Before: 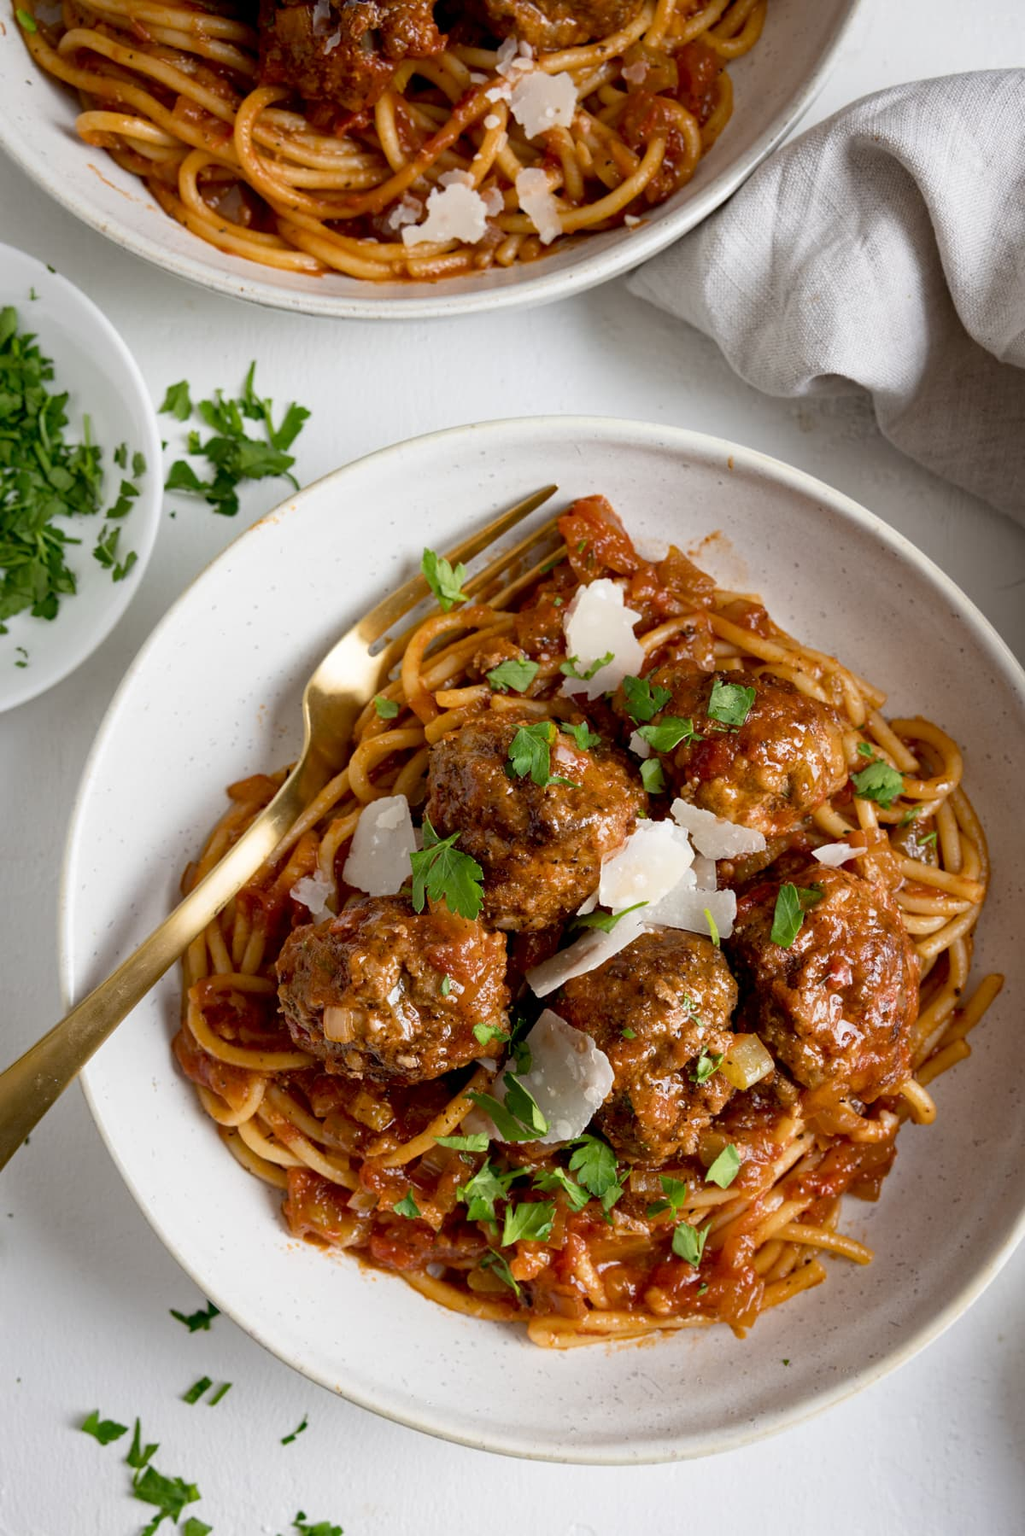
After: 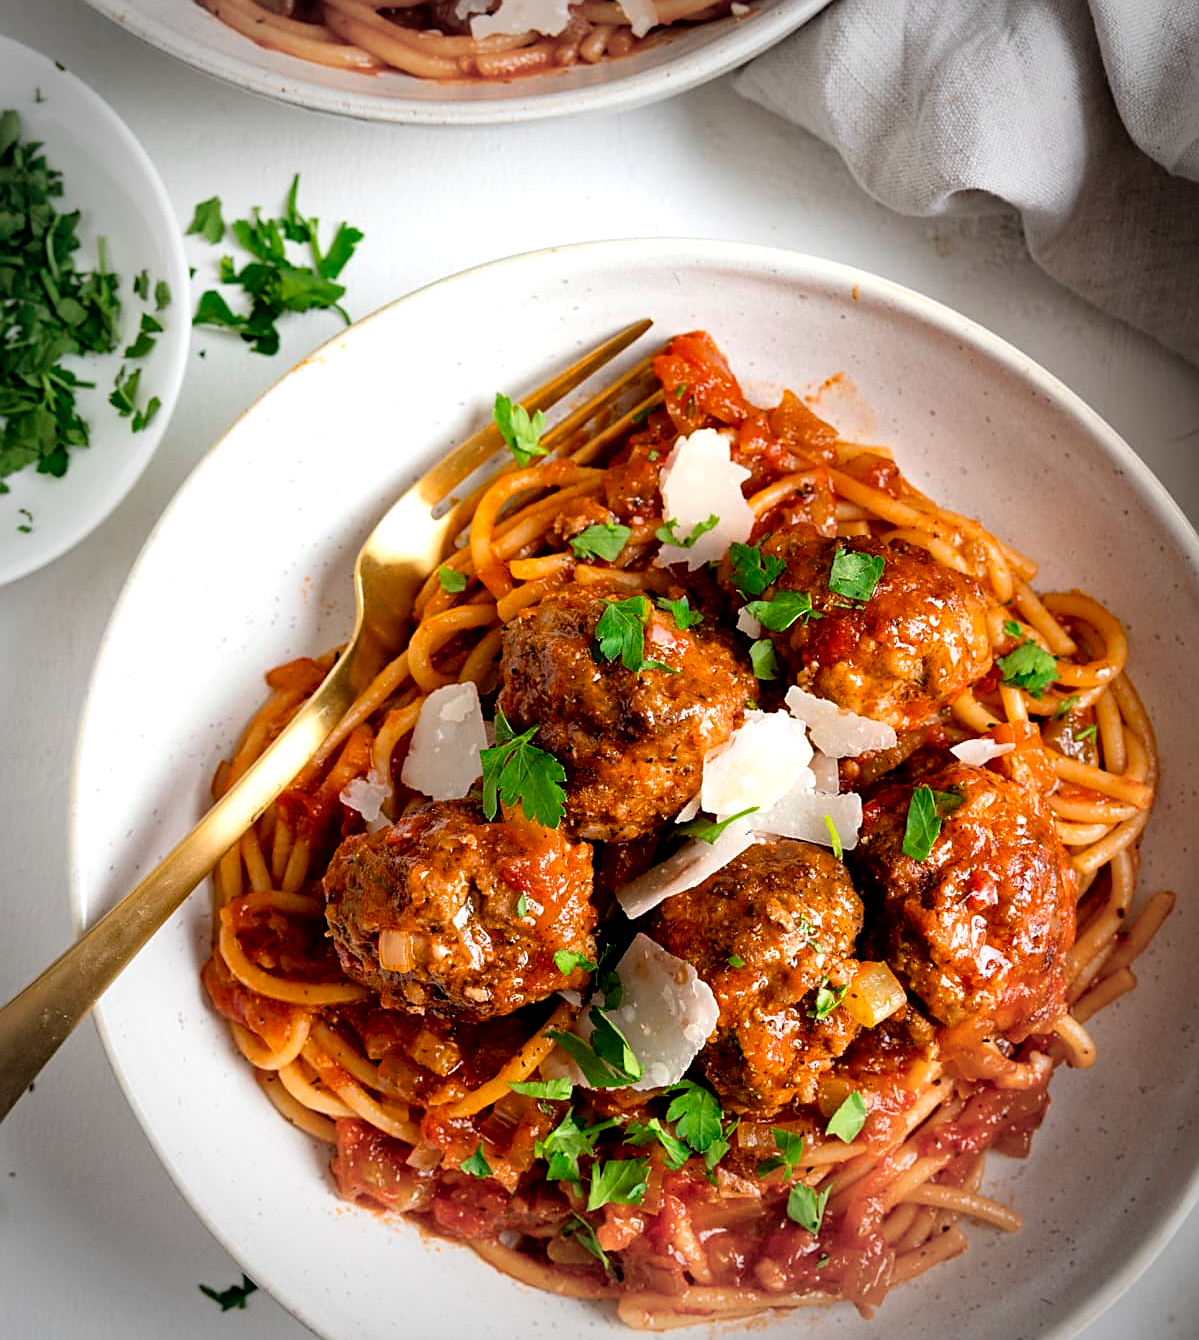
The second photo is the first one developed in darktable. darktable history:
vignetting: fall-off start 74.8%, width/height ratio 1.082
exposure: exposure -0.489 EV, compensate highlight preservation false
crop: top 13.856%, bottom 11.458%
tone equalizer: -8 EV -1.09 EV, -7 EV -1.01 EV, -6 EV -0.863 EV, -5 EV -0.601 EV, -3 EV 0.557 EV, -2 EV 0.886 EV, -1 EV 0.992 EV, +0 EV 1.06 EV
contrast brightness saturation: contrast 0.041, saturation 0.156
color balance rgb: linear chroma grading › global chroma 8.734%, perceptual saturation grading › global saturation -3.472%, perceptual saturation grading › shadows -2.165%, global vibrance -17.041%, contrast -5.599%
sharpen: on, module defaults
